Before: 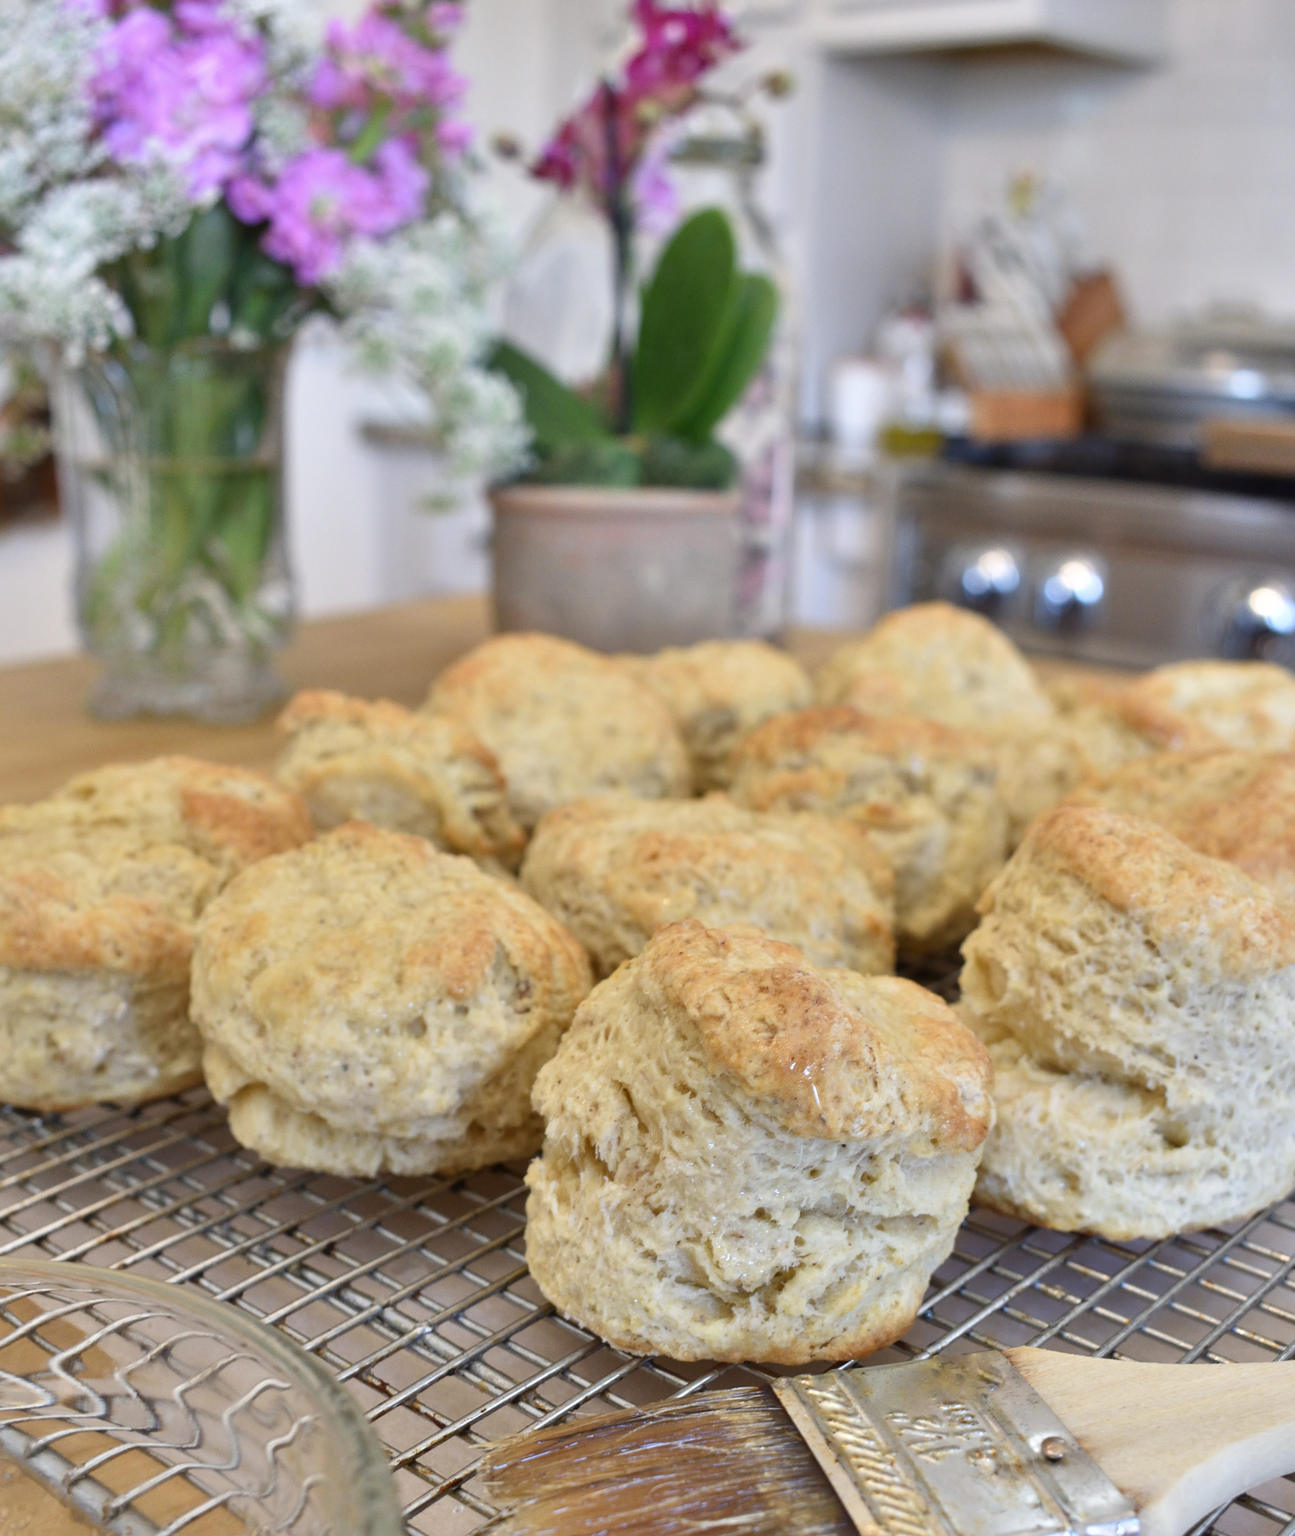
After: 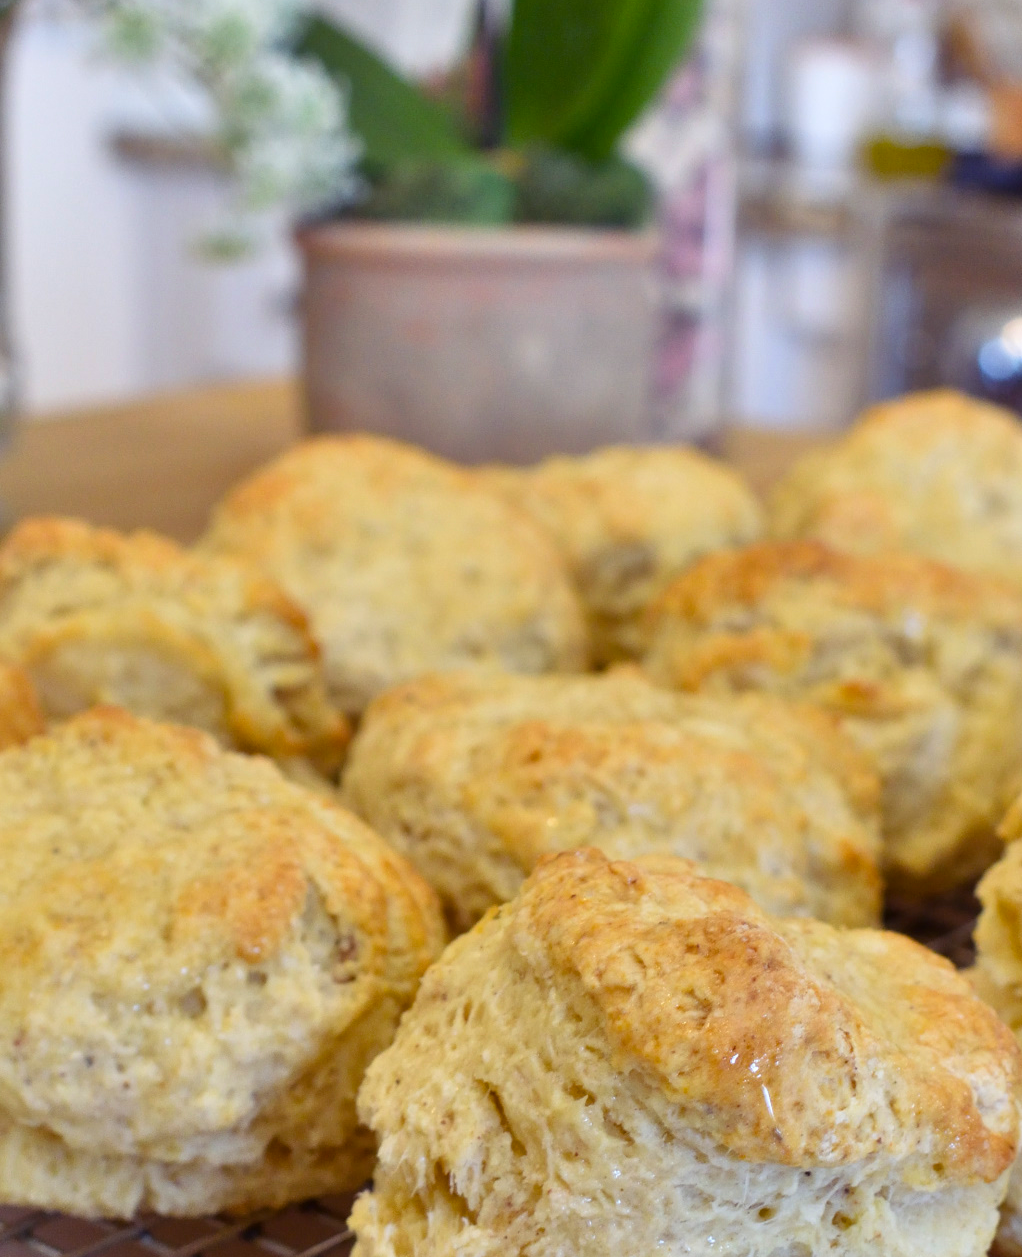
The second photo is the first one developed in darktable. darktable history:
color balance rgb: shadows lift › luminance 0.533%, shadows lift › chroma 6.753%, shadows lift › hue 298.01°, white fulcrum 0.096 EV, perceptual saturation grading › global saturation 25.78%, global vibrance 20%
crop and rotate: left 21.964%, top 21.58%, right 23.265%, bottom 21.617%
color correction: highlights a* -0.213, highlights b* -0.076
